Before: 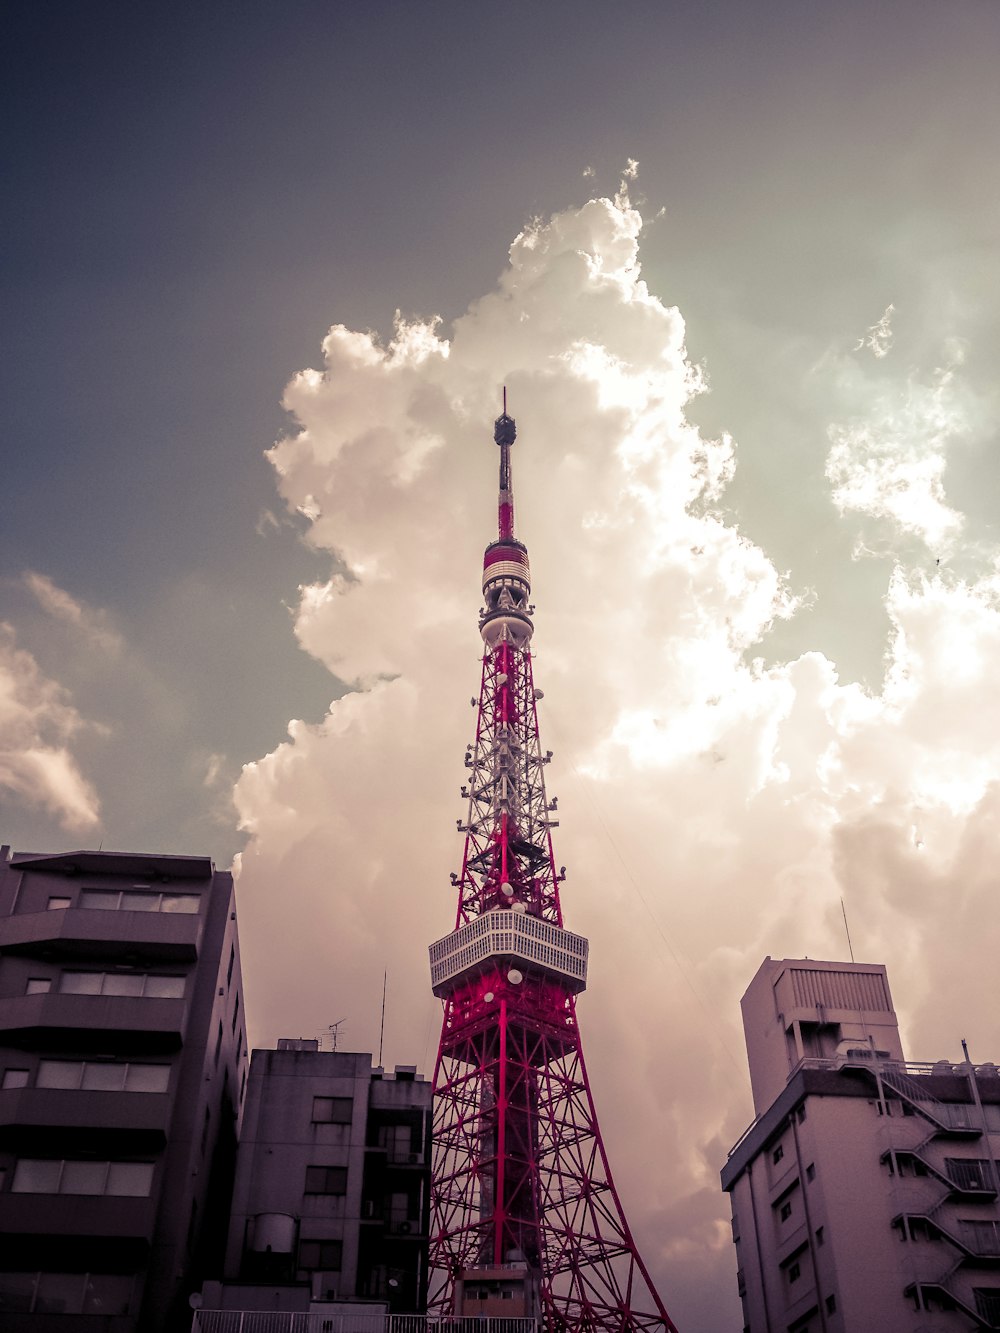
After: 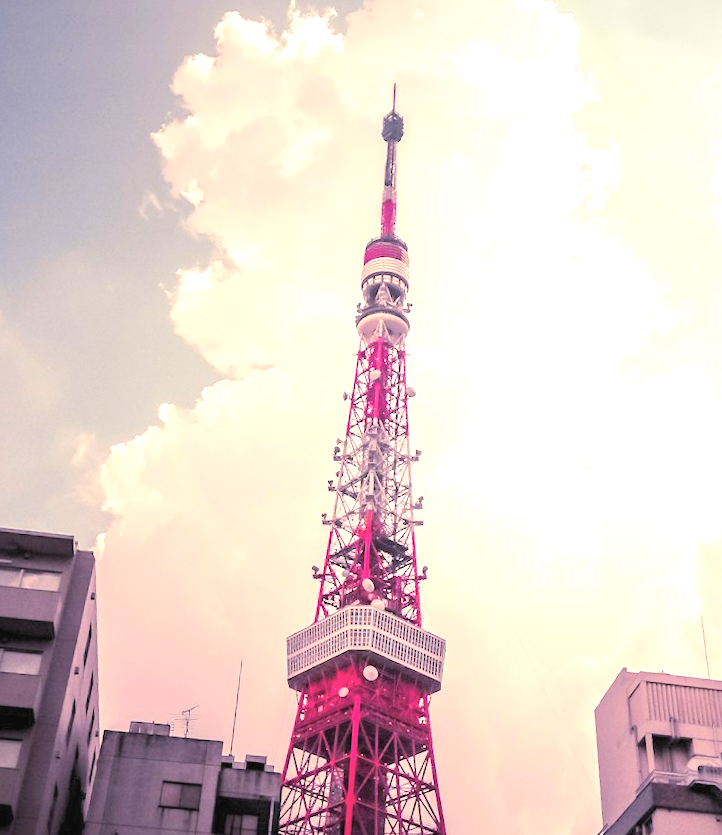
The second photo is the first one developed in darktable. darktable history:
contrast brightness saturation: contrast 0.1, brightness 0.3, saturation 0.14
exposure: black level correction 0, exposure 1 EV, compensate highlight preservation false
crop and rotate: angle -3.37°, left 9.79%, top 20.73%, right 12.42%, bottom 11.82%
